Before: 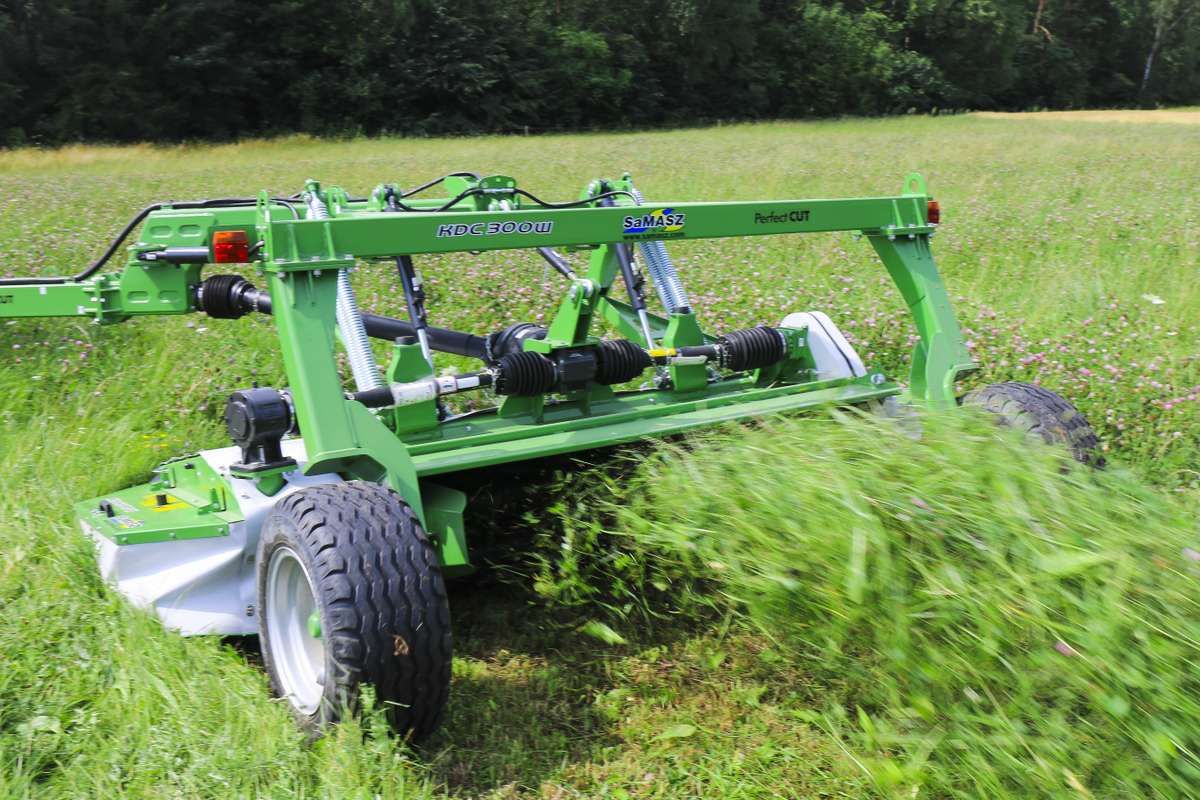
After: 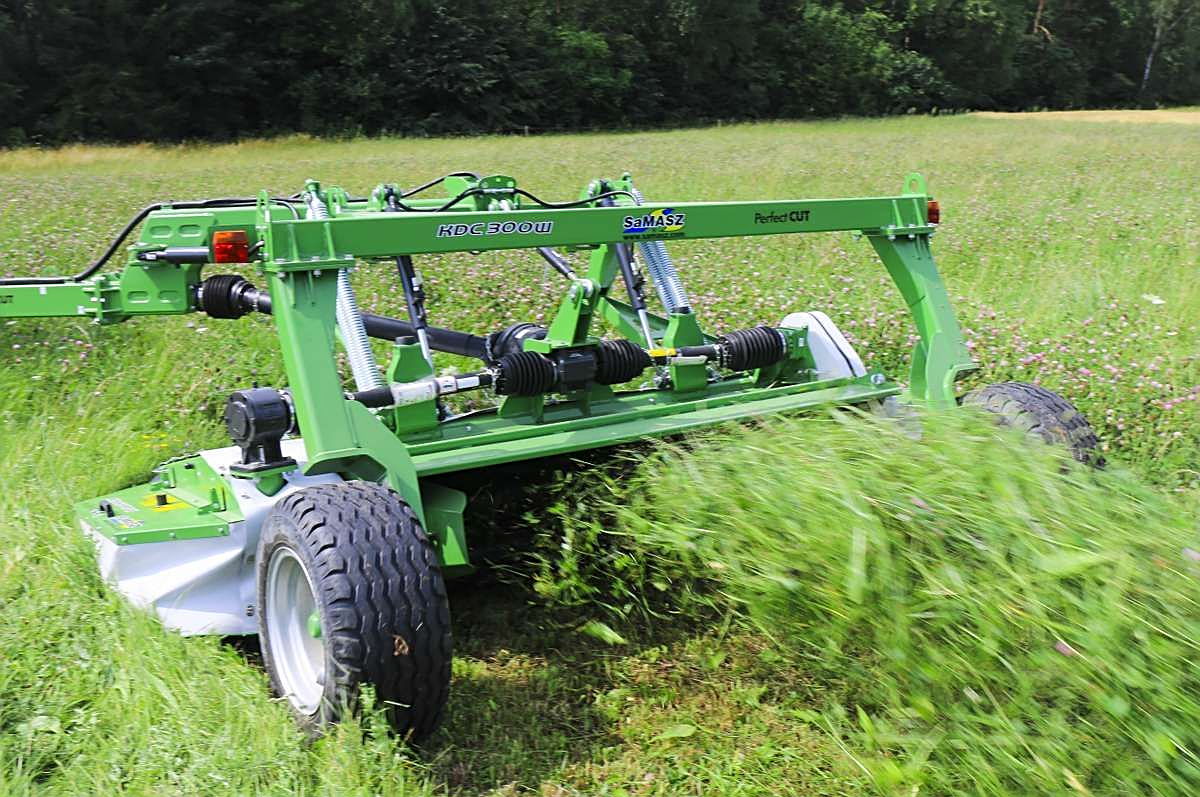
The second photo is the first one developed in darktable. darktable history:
crop: top 0.104%, bottom 0.185%
sharpen: on, module defaults
shadows and highlights: shadows -24.18, highlights 49.6, soften with gaussian
